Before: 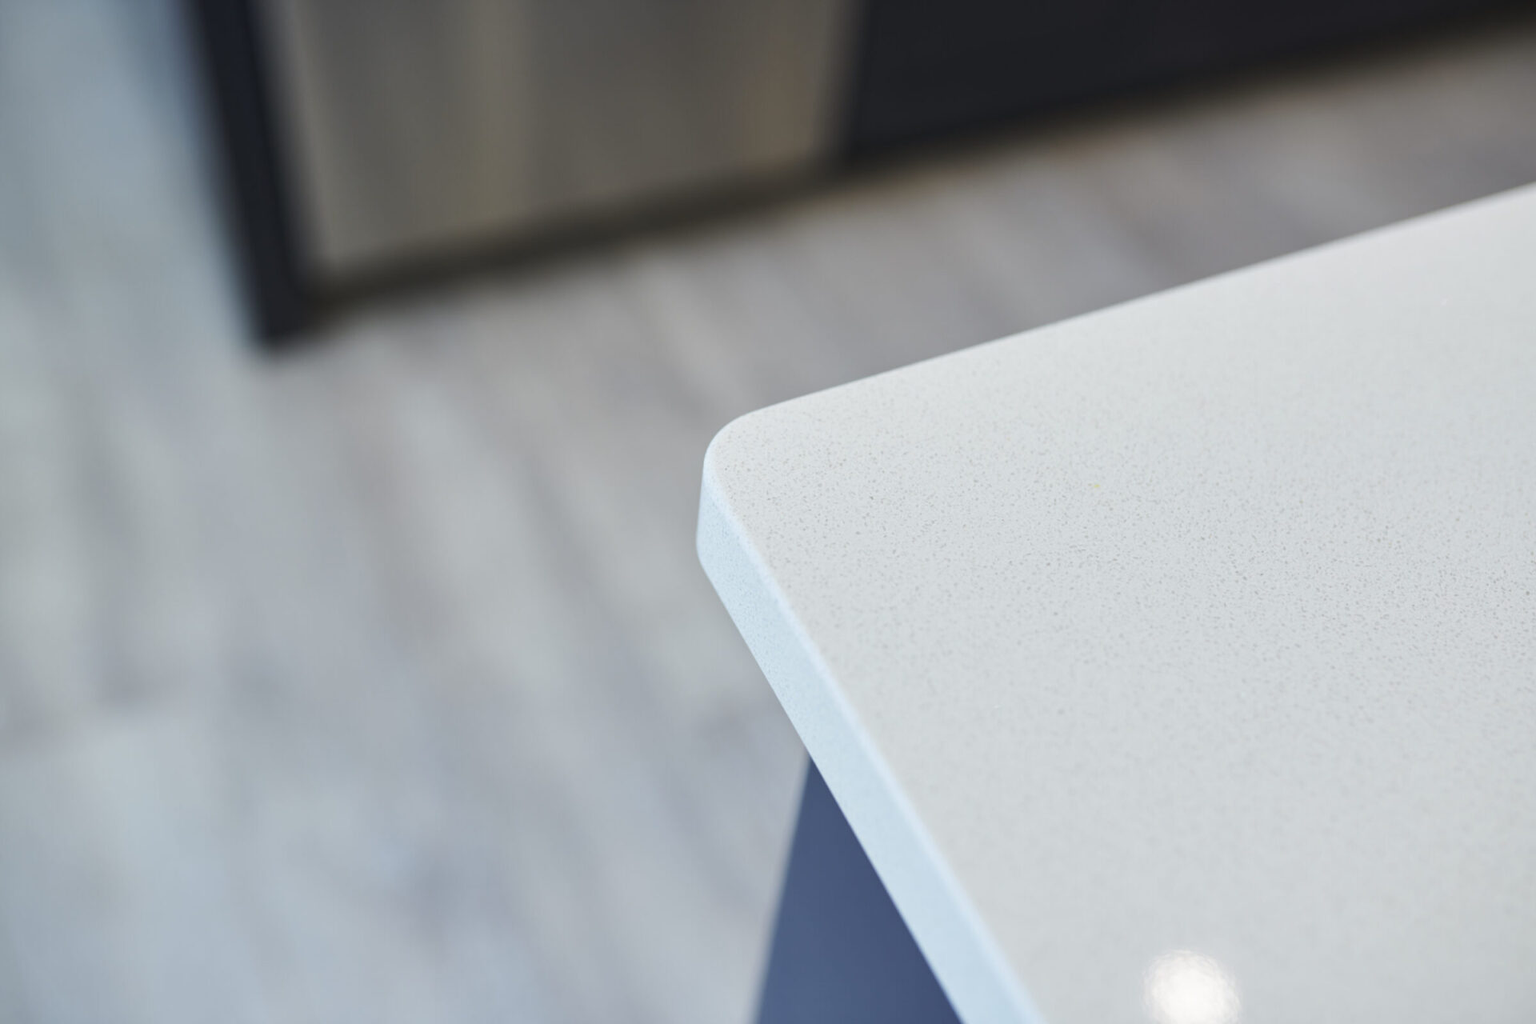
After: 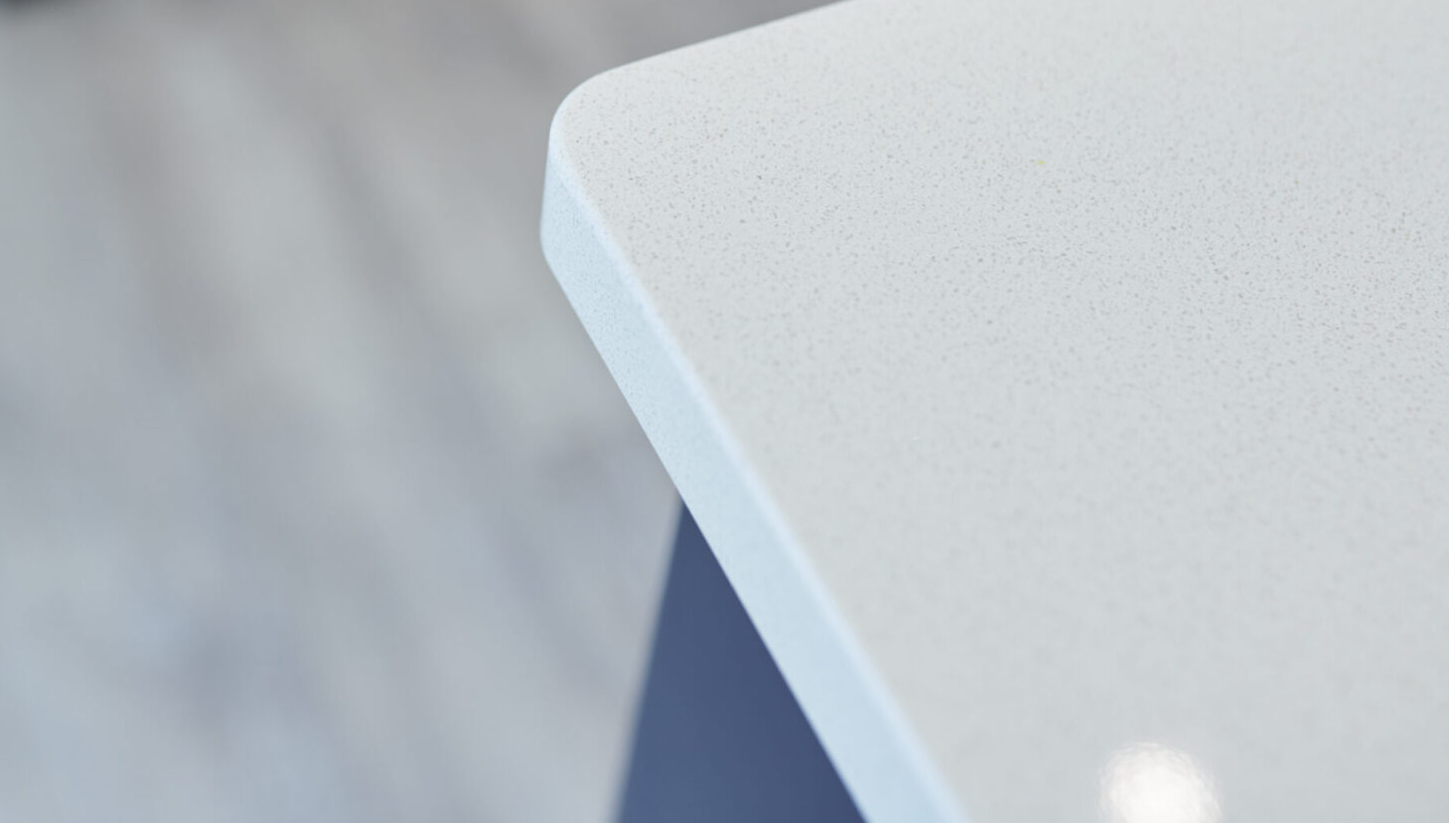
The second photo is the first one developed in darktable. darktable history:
crop and rotate: left 17.226%, top 34.785%, right 7.257%, bottom 0.881%
